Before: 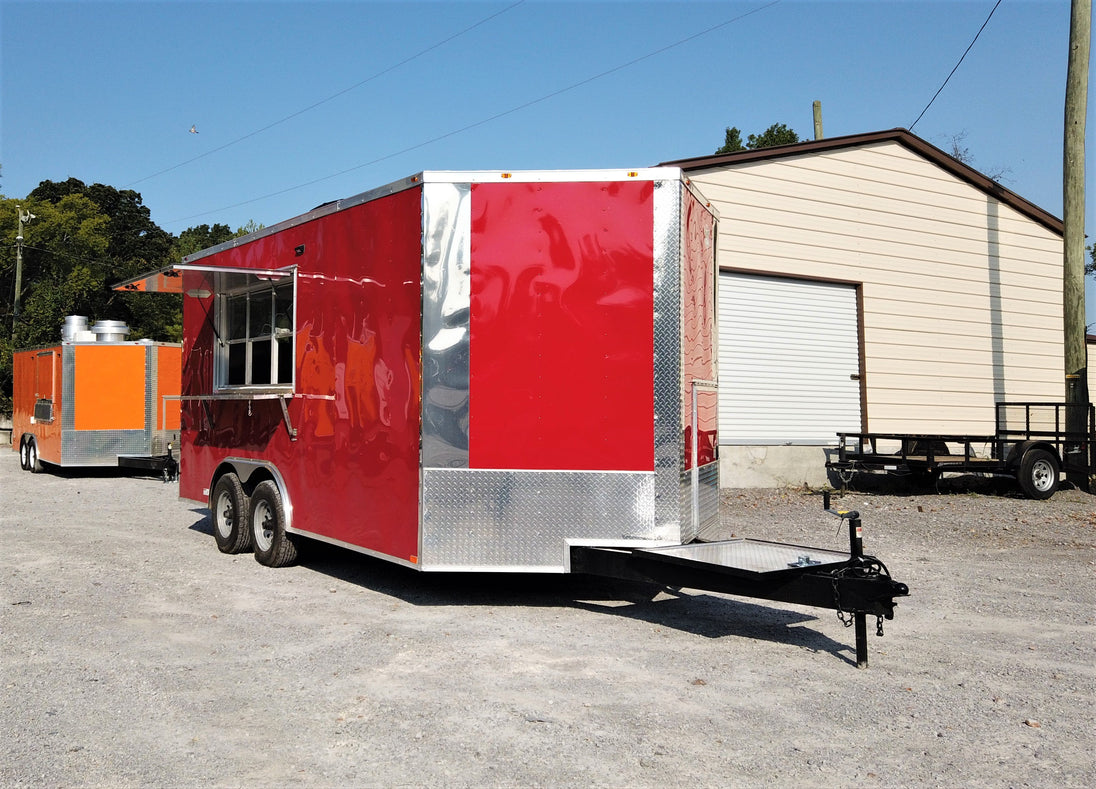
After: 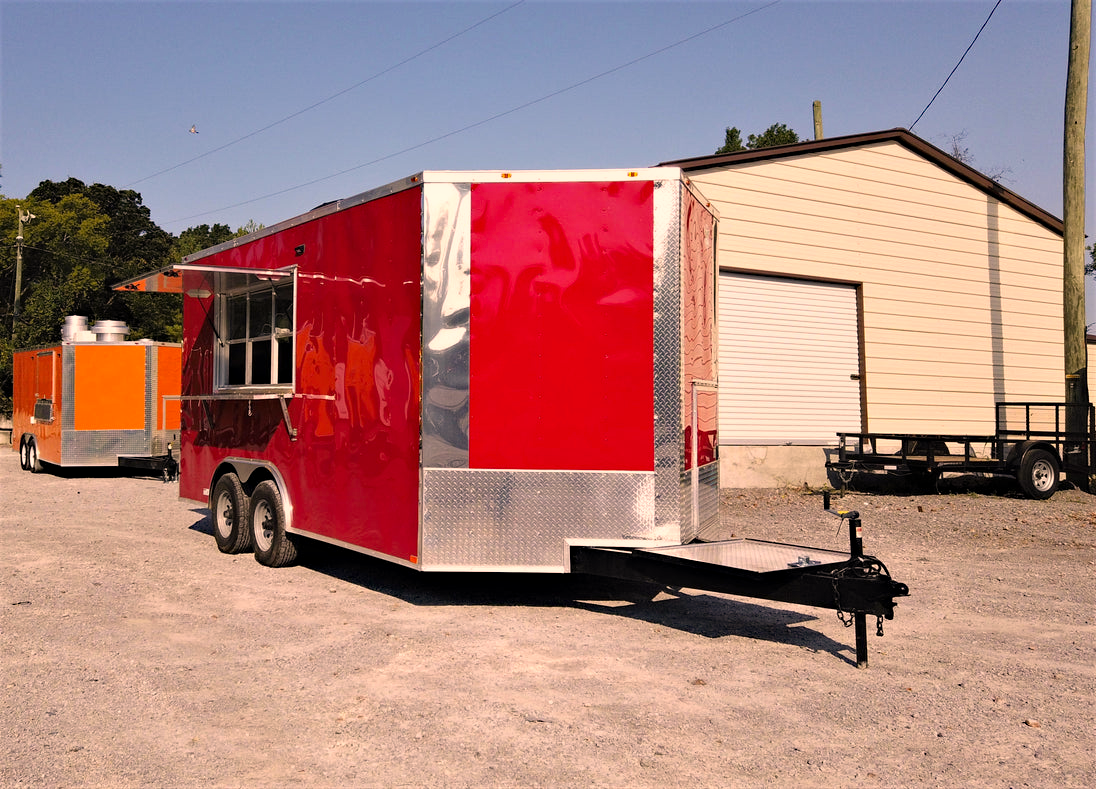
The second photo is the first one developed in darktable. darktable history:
color correction: highlights a* 17.68, highlights b* 18.38
haze removal: compatibility mode true, adaptive false
